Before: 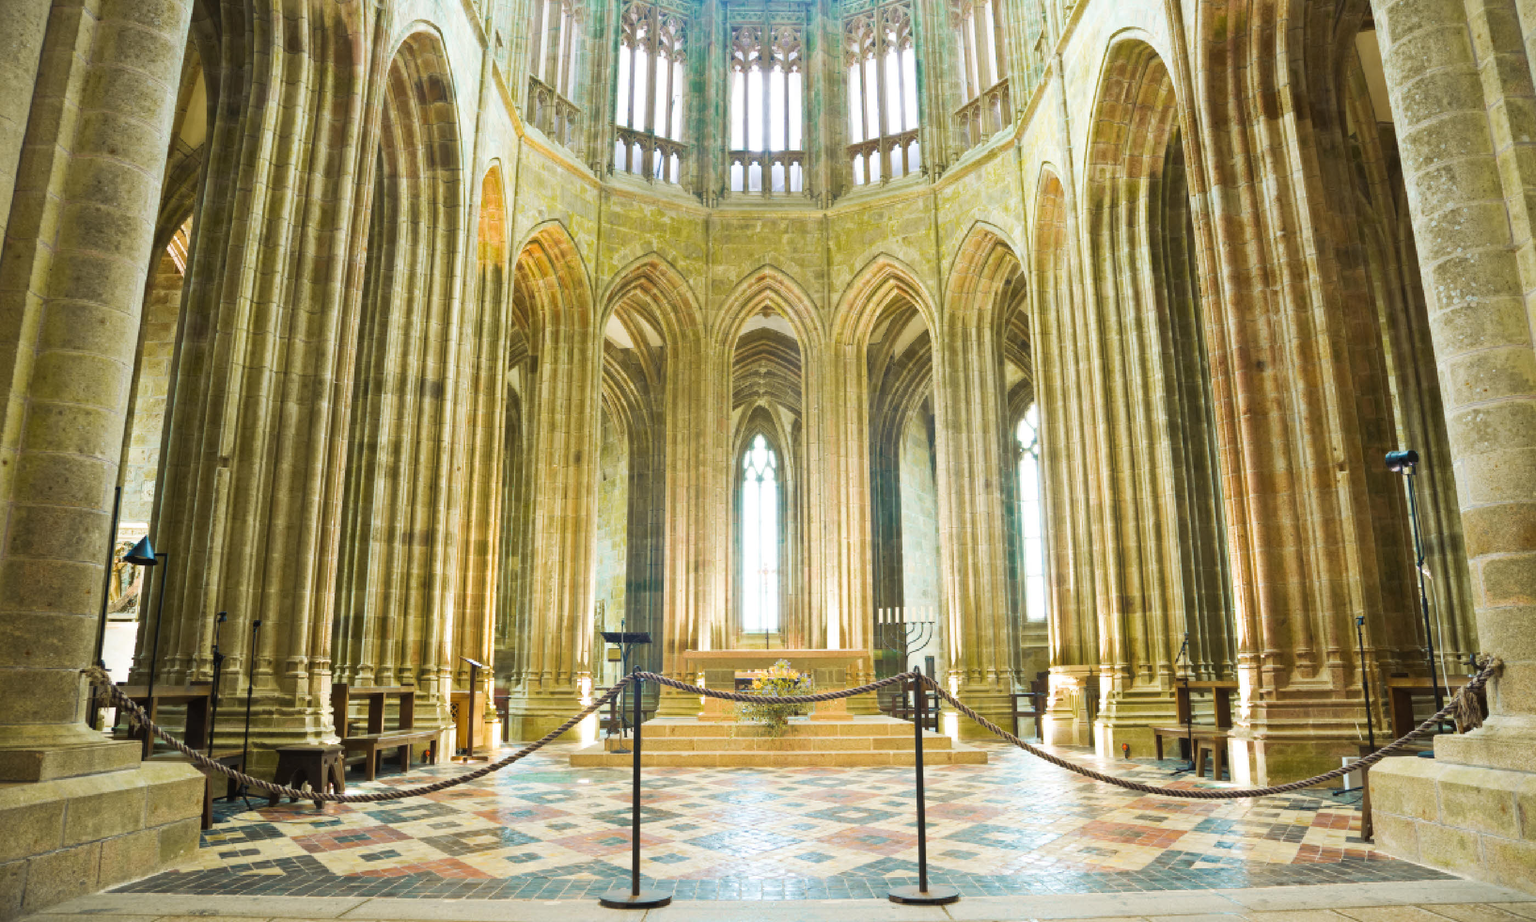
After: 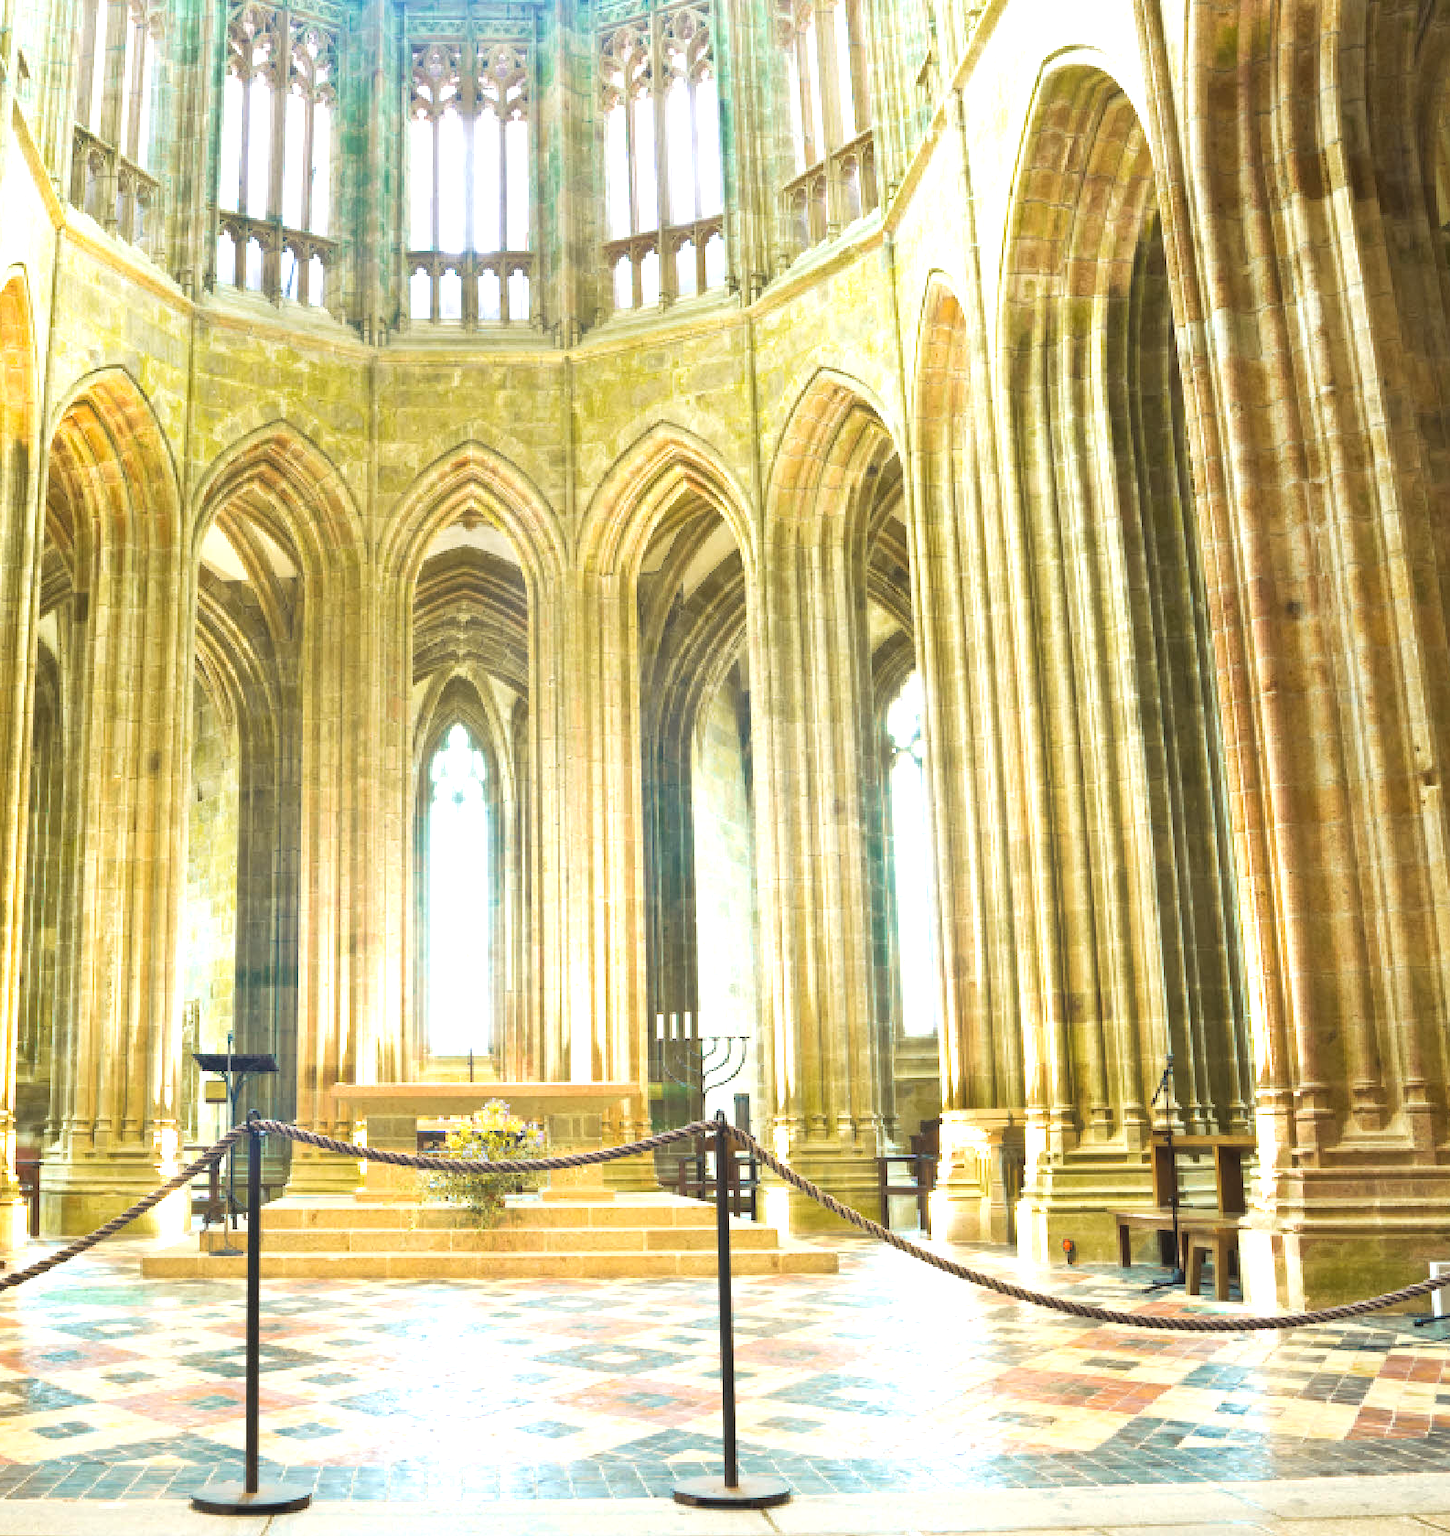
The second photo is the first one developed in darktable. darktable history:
crop: left 31.584%, top 0.002%, right 11.746%
exposure: exposure 0.643 EV, compensate highlight preservation false
